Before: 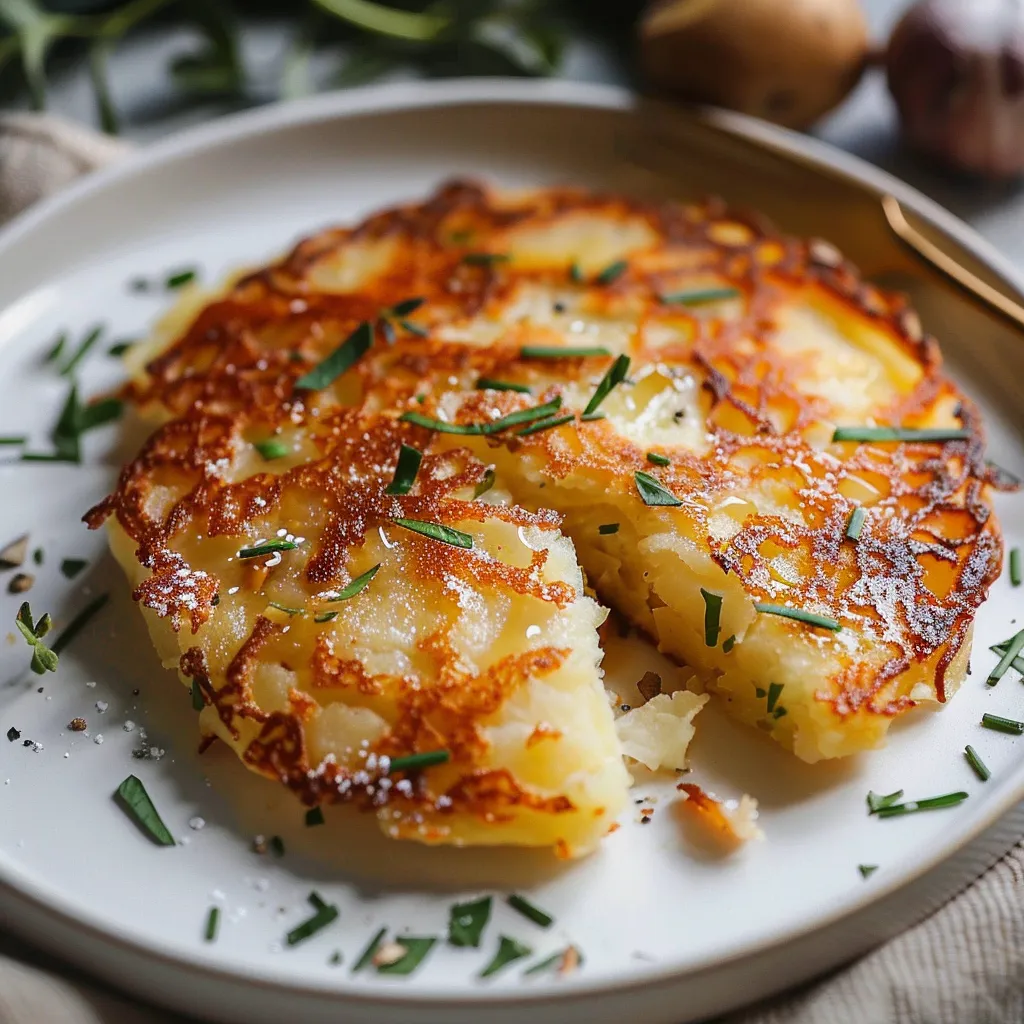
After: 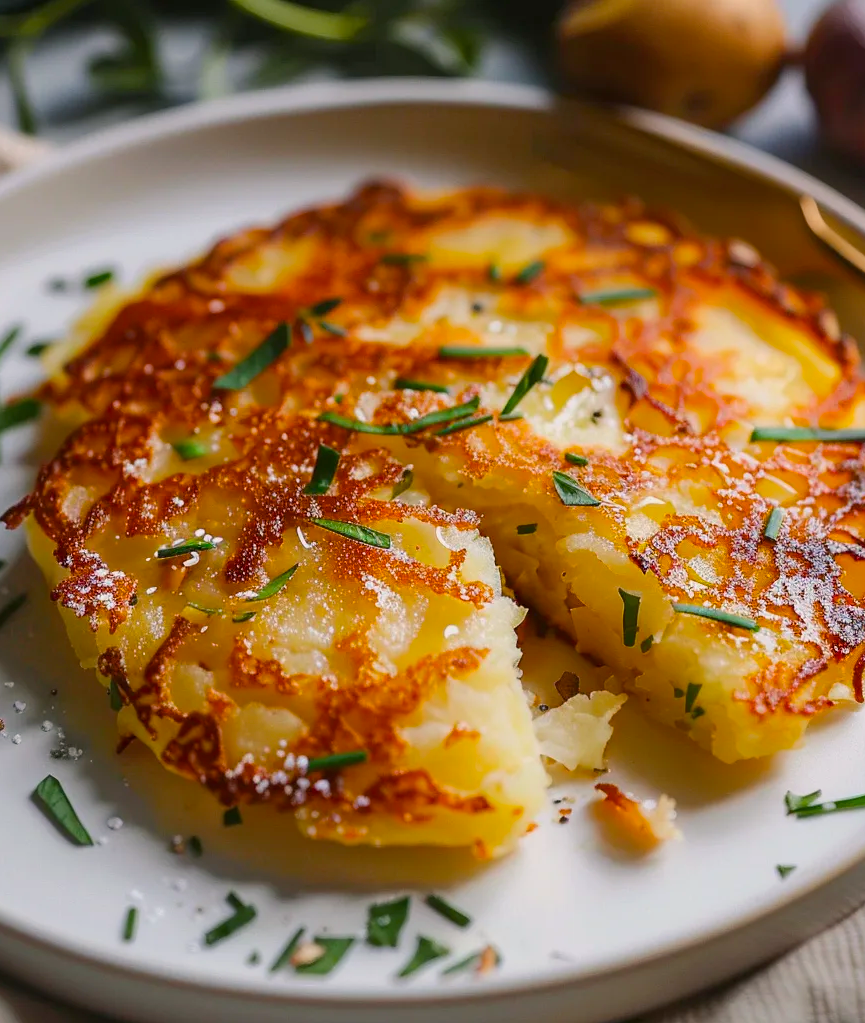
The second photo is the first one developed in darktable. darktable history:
crop: left 8.058%, right 7.421%
color balance rgb: highlights gain › luminance 7.09%, highlights gain › chroma 0.963%, highlights gain › hue 48.15°, perceptual saturation grading › global saturation 29.979%, contrast -10.566%
base curve: curves: ch0 [(0, 0) (0.989, 0.992)], preserve colors none
